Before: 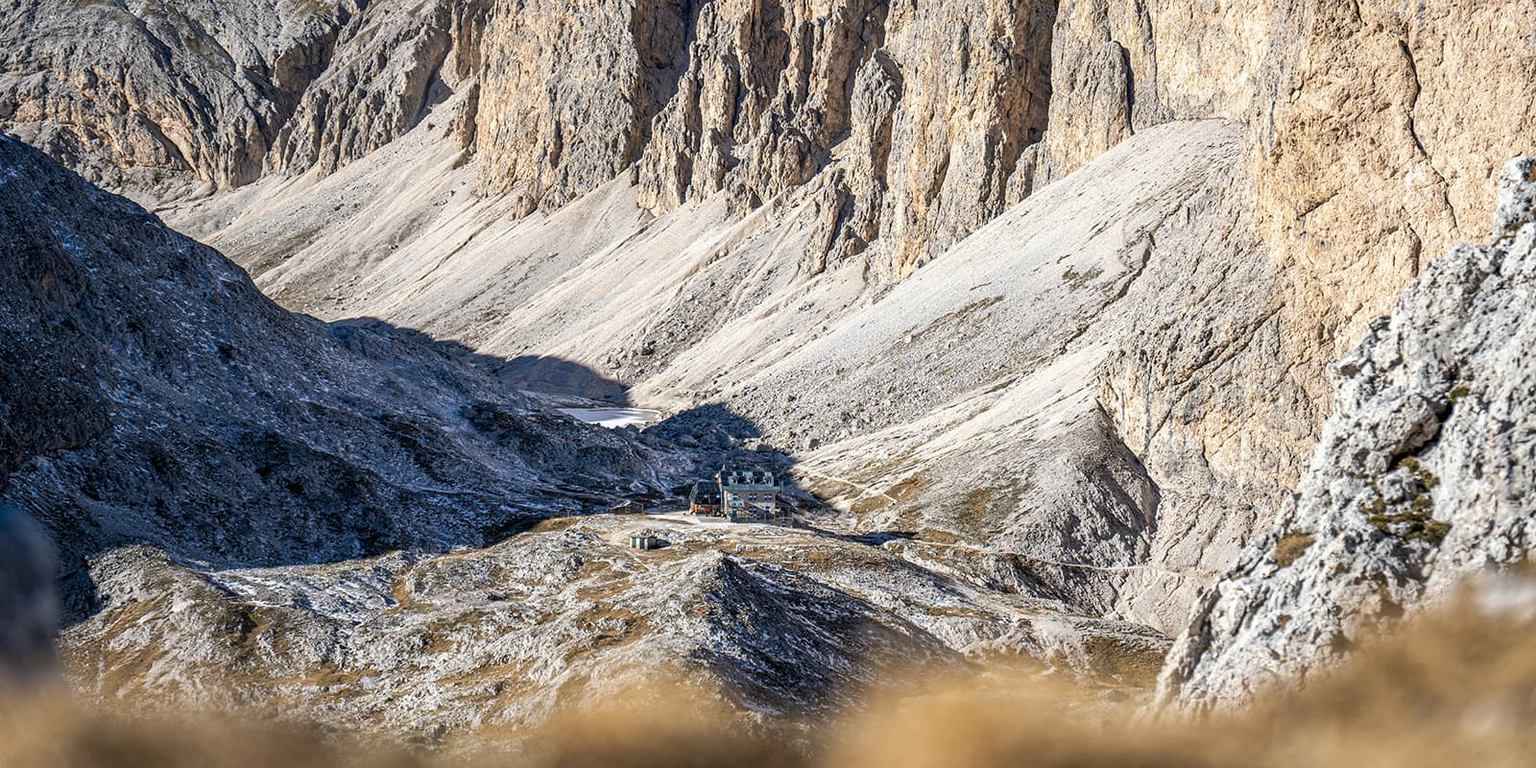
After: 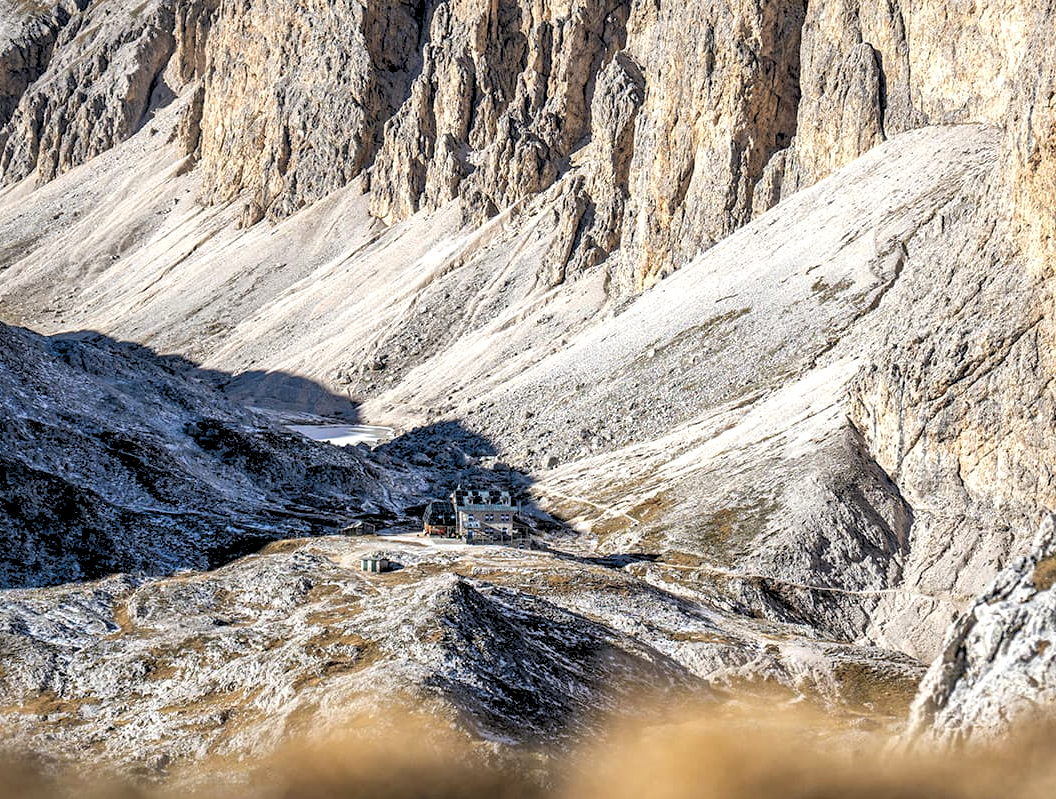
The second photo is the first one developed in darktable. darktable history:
rgb levels: levels [[0.013, 0.434, 0.89], [0, 0.5, 1], [0, 0.5, 1]]
crop and rotate: left 18.442%, right 15.508%
local contrast: mode bilateral grid, contrast 20, coarseness 50, detail 130%, midtone range 0.2
shadows and highlights: shadows 25, highlights -25
